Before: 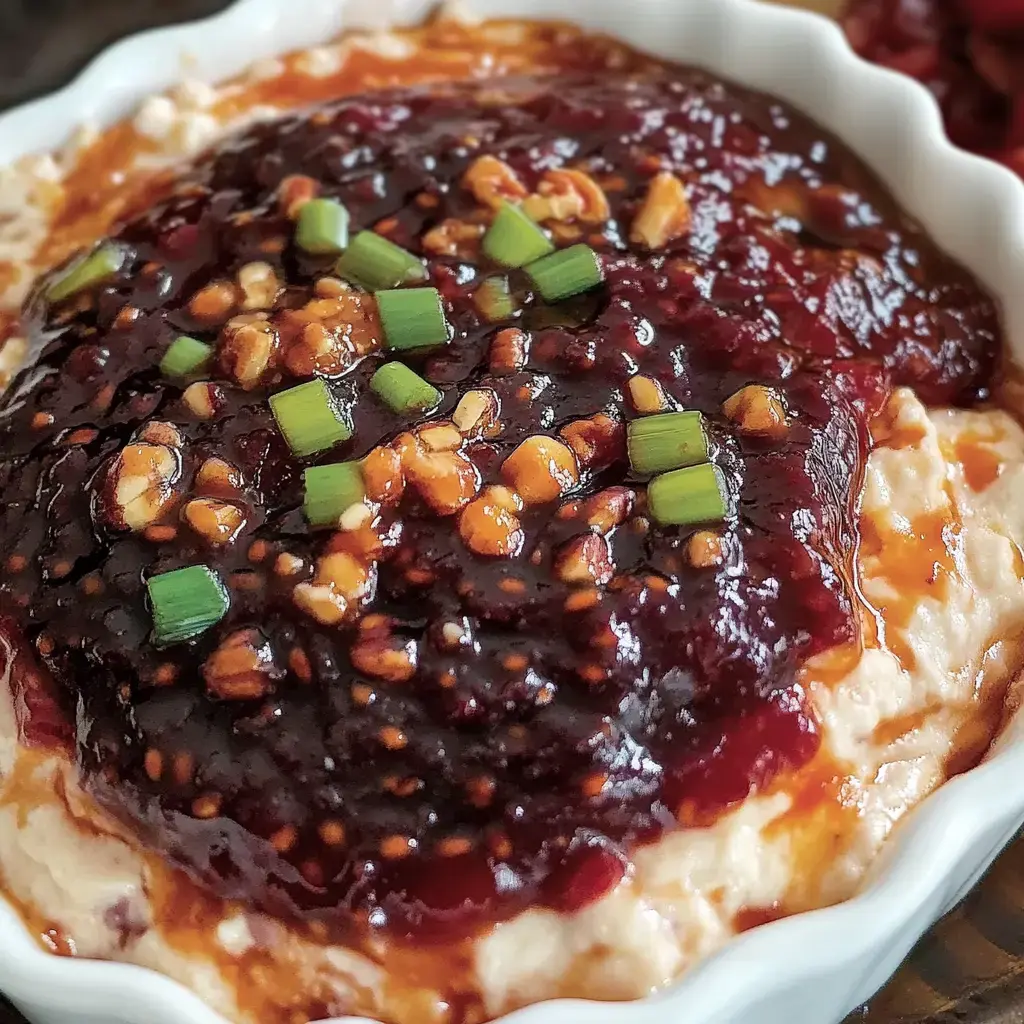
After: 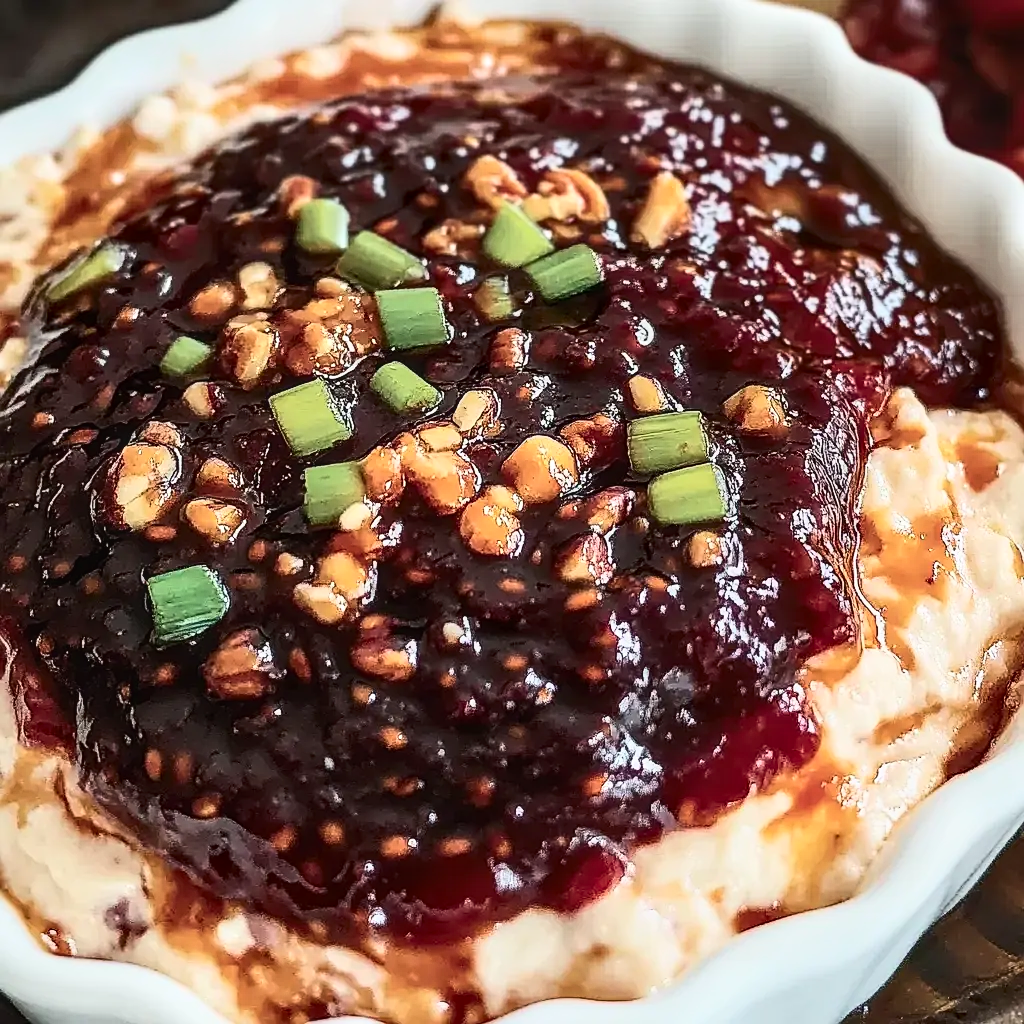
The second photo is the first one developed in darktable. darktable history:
sharpen: on, module defaults
contrast brightness saturation: contrast 0.389, brightness 0.106
local contrast: on, module defaults
